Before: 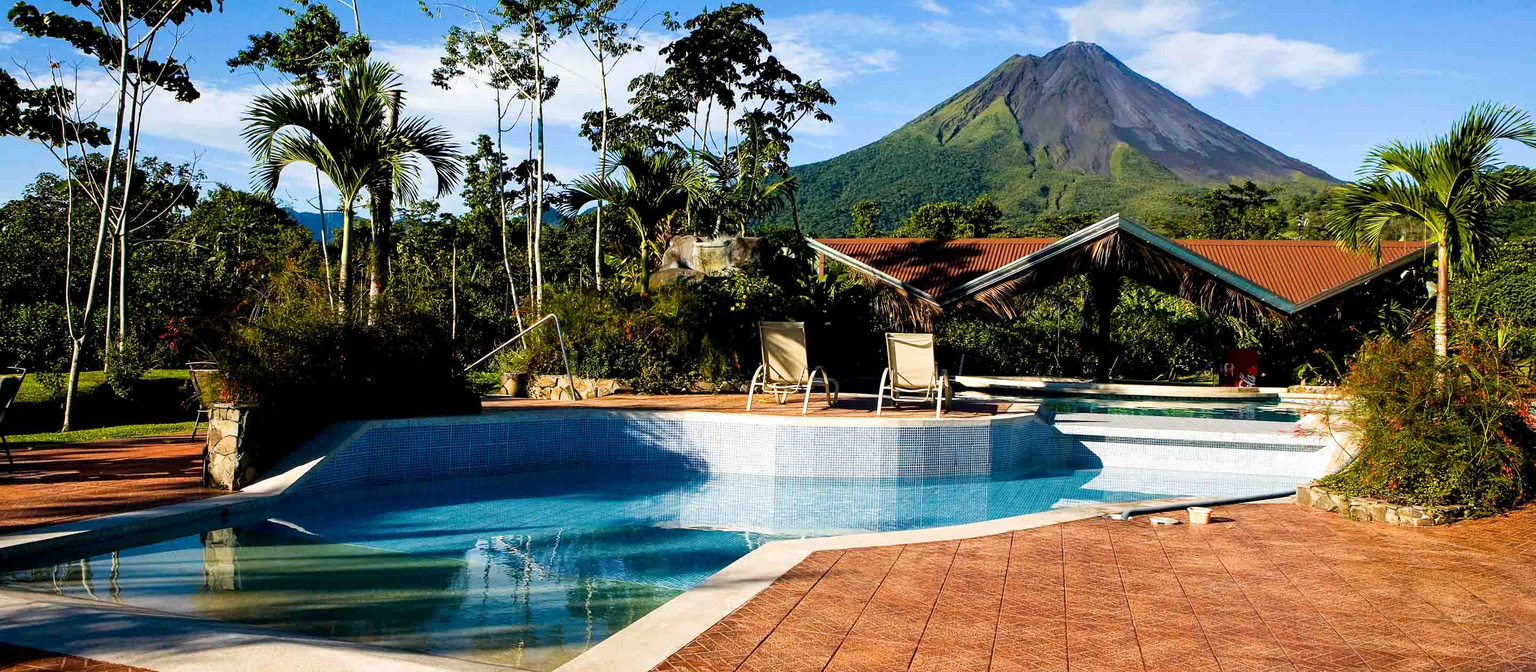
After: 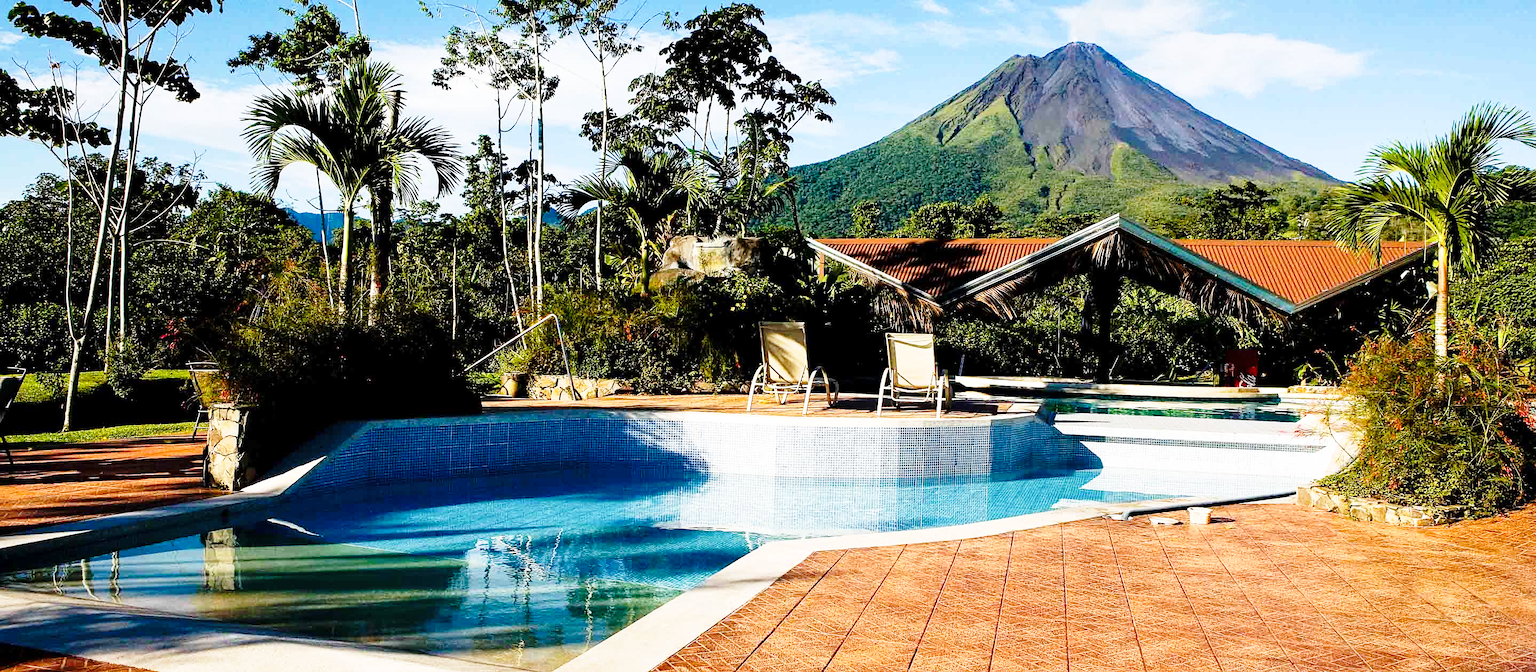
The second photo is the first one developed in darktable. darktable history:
base curve: curves: ch0 [(0, 0) (0.028, 0.03) (0.121, 0.232) (0.46, 0.748) (0.859, 0.968) (1, 1)], preserve colors none
sharpen: radius 1, threshold 1
contrast brightness saturation: saturation -0.04
